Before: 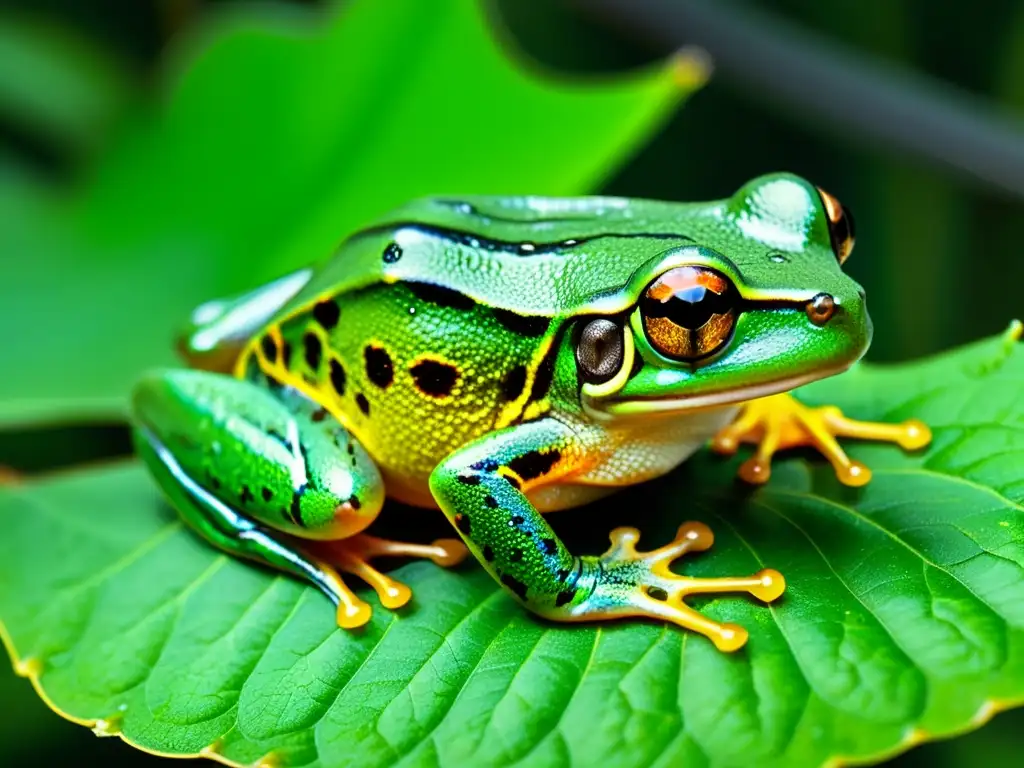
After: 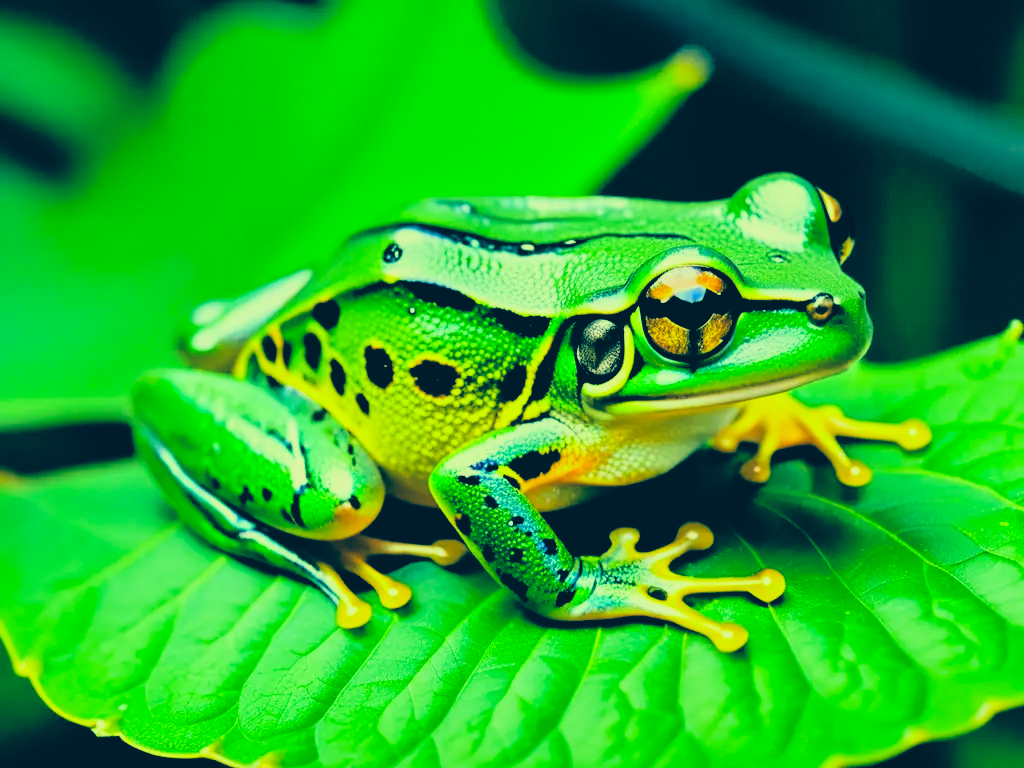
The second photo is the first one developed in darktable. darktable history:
filmic rgb: black relative exposure -5 EV, hardness 2.88, contrast 1.3
color correction: highlights a* -15.58, highlights b* 40, shadows a* -40, shadows b* -26.18
contrast brightness saturation: brightness 0.28
